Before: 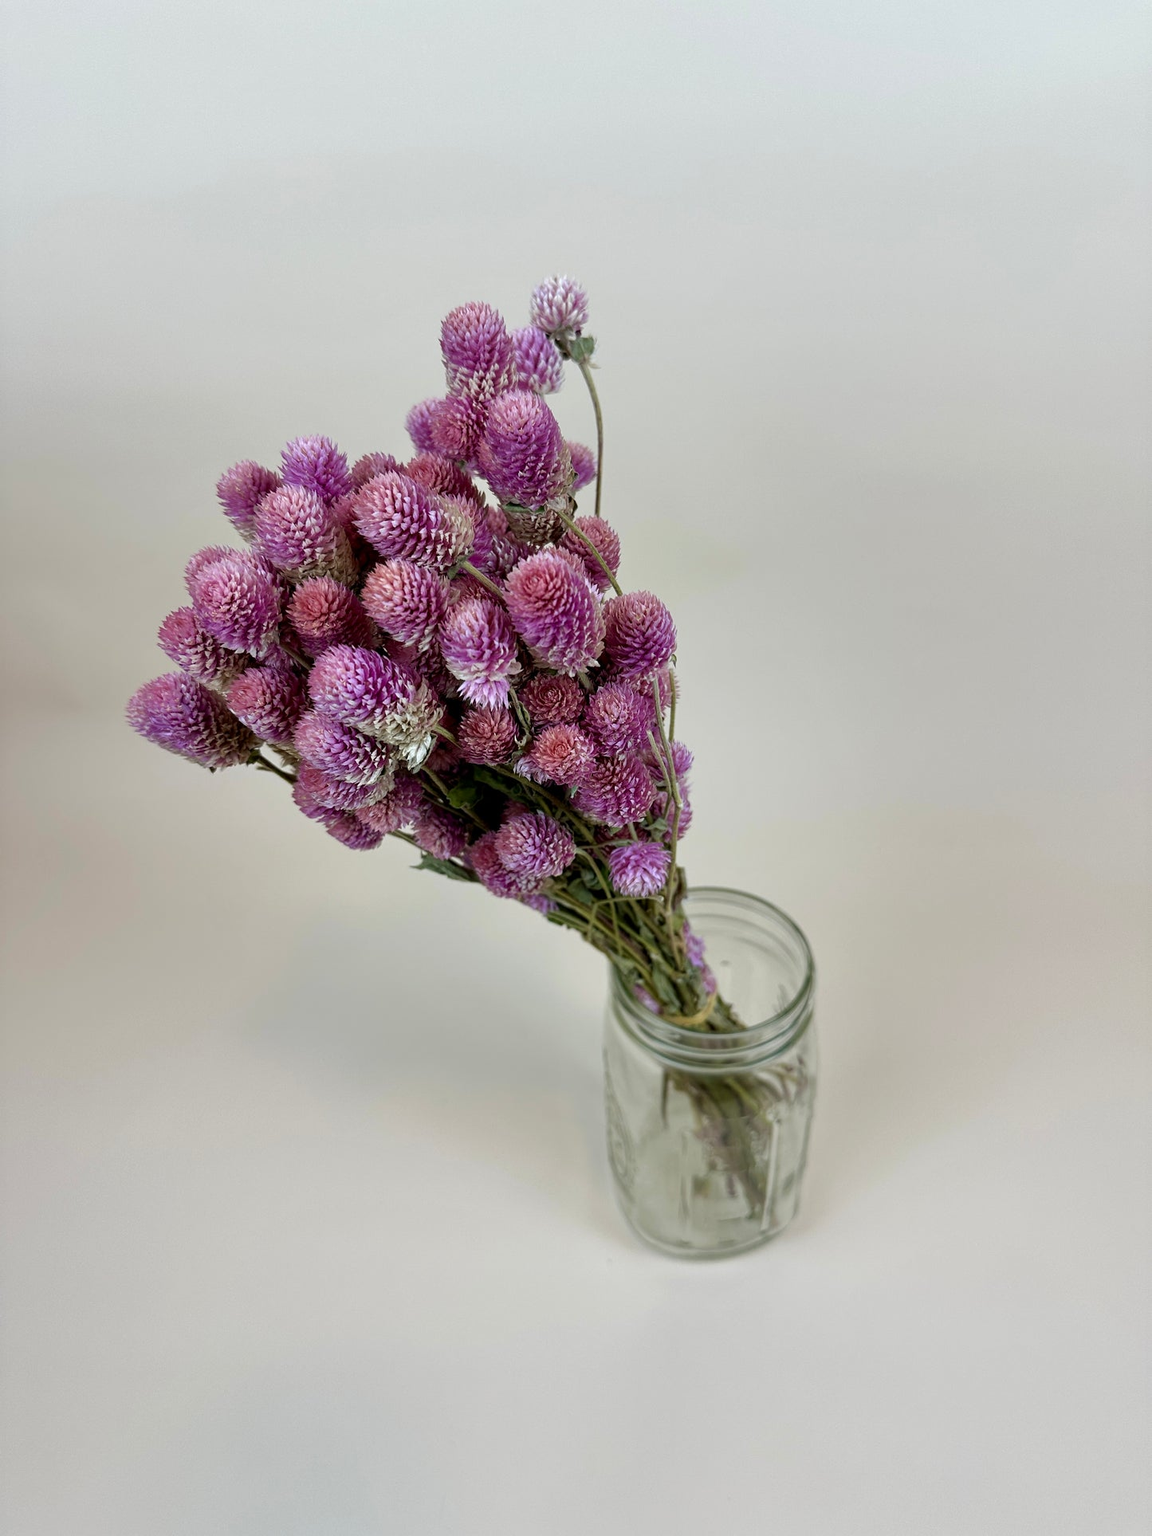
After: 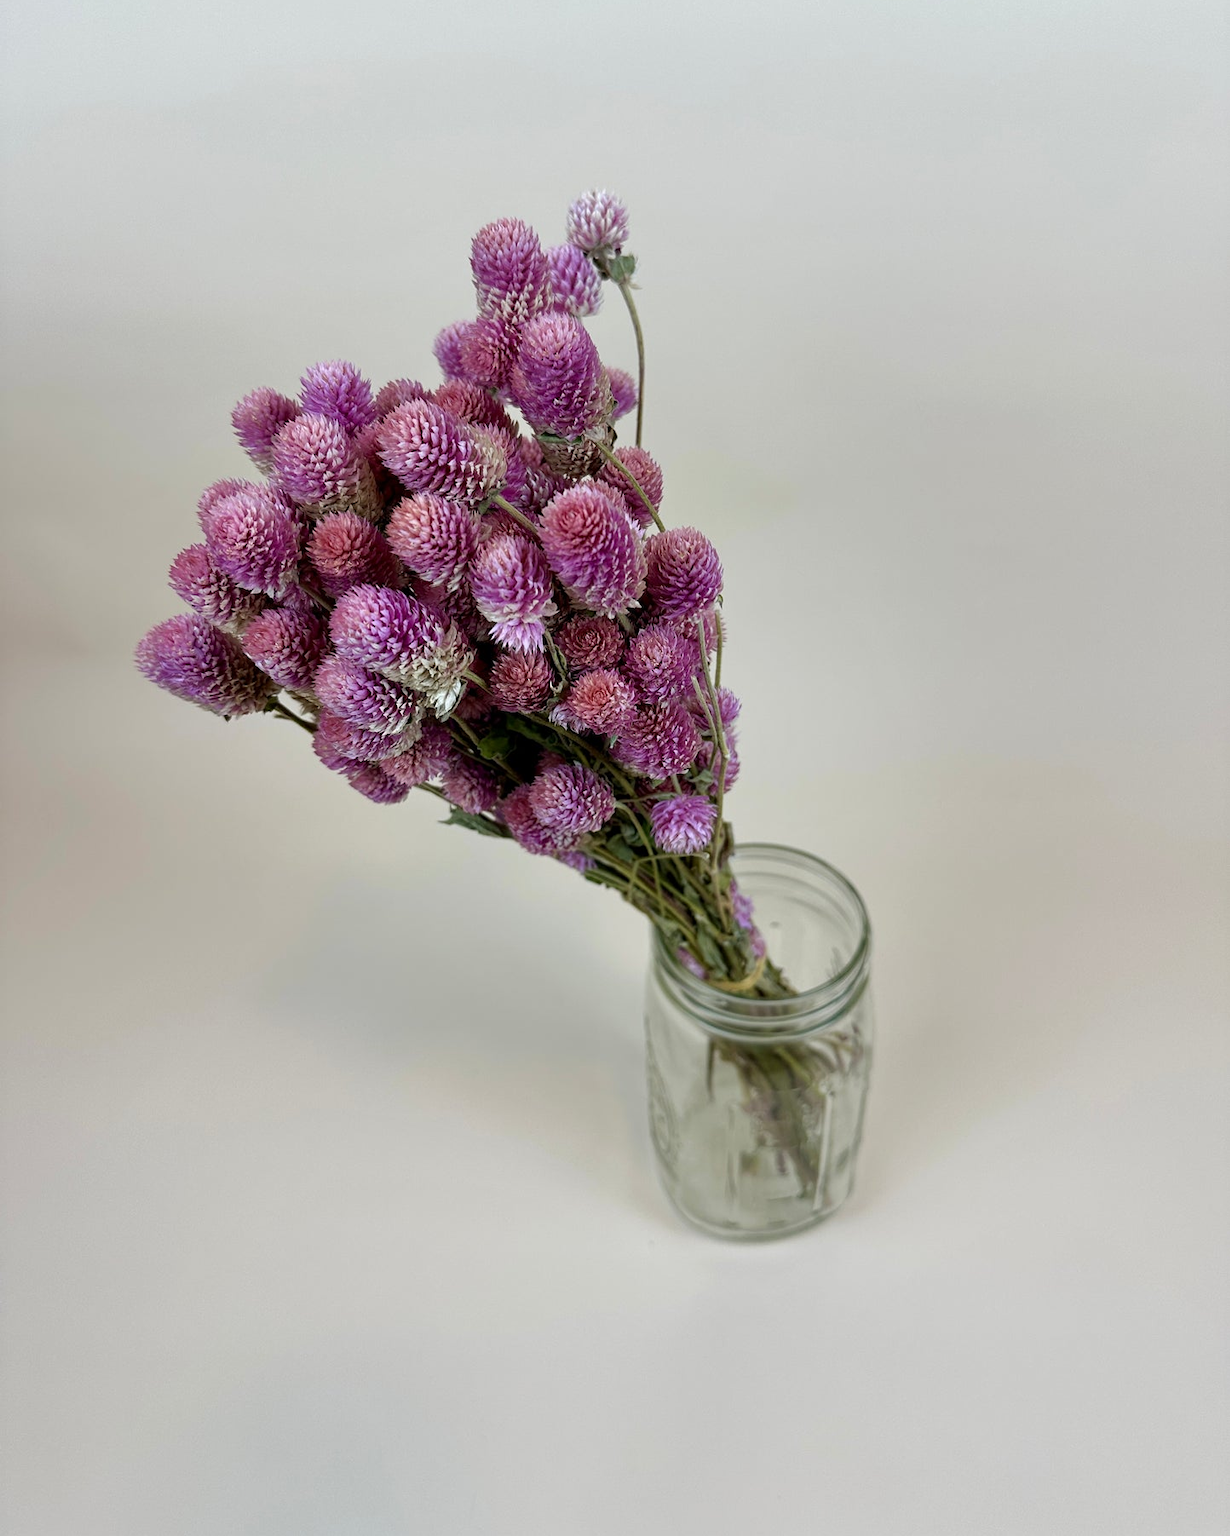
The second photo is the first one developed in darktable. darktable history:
crop and rotate: top 6.428%
